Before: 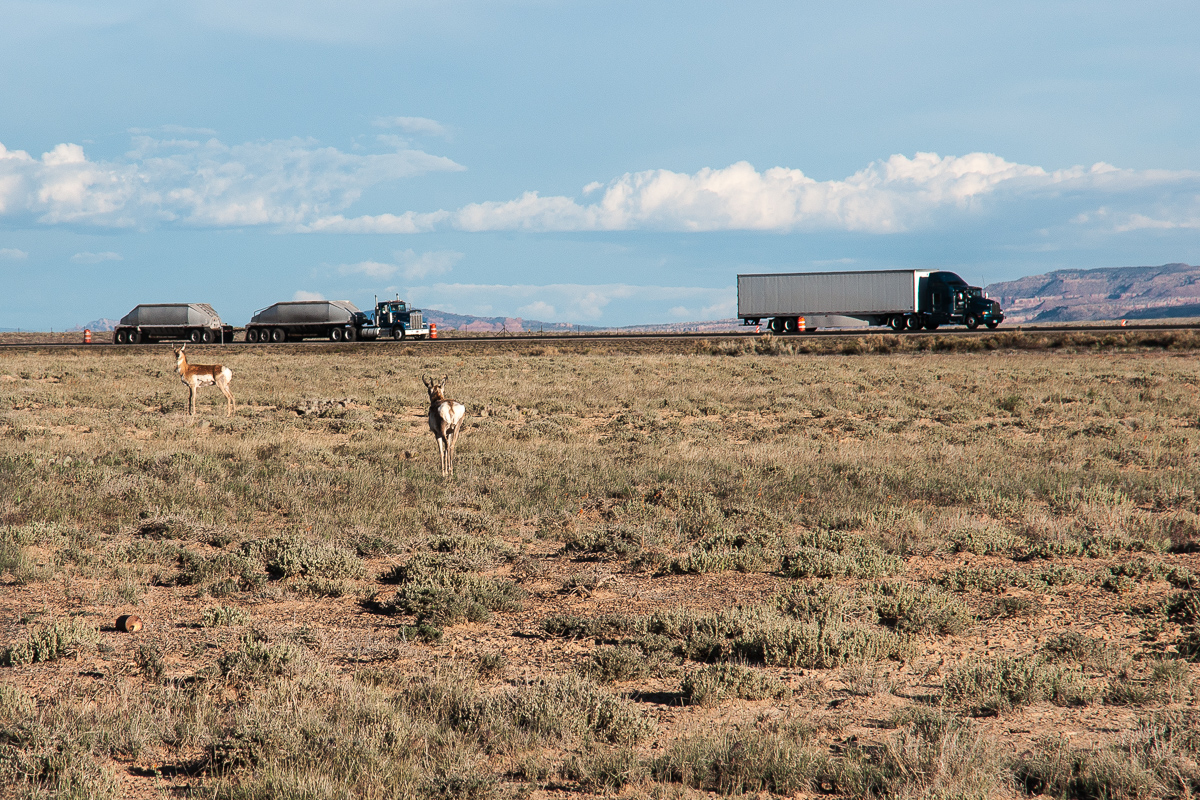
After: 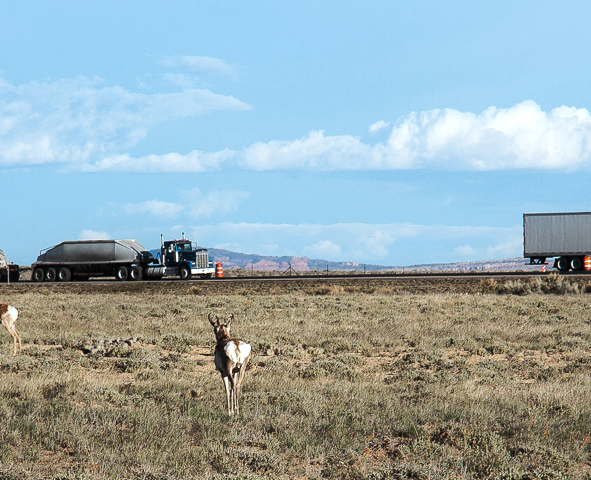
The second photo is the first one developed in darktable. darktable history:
white balance: red 0.925, blue 1.046
crop: left 17.835%, top 7.675%, right 32.881%, bottom 32.213%
tone equalizer: -8 EV -0.001 EV, -7 EV 0.001 EV, -6 EV -0.002 EV, -5 EV -0.003 EV, -4 EV -0.062 EV, -3 EV -0.222 EV, -2 EV -0.267 EV, -1 EV 0.105 EV, +0 EV 0.303 EV
